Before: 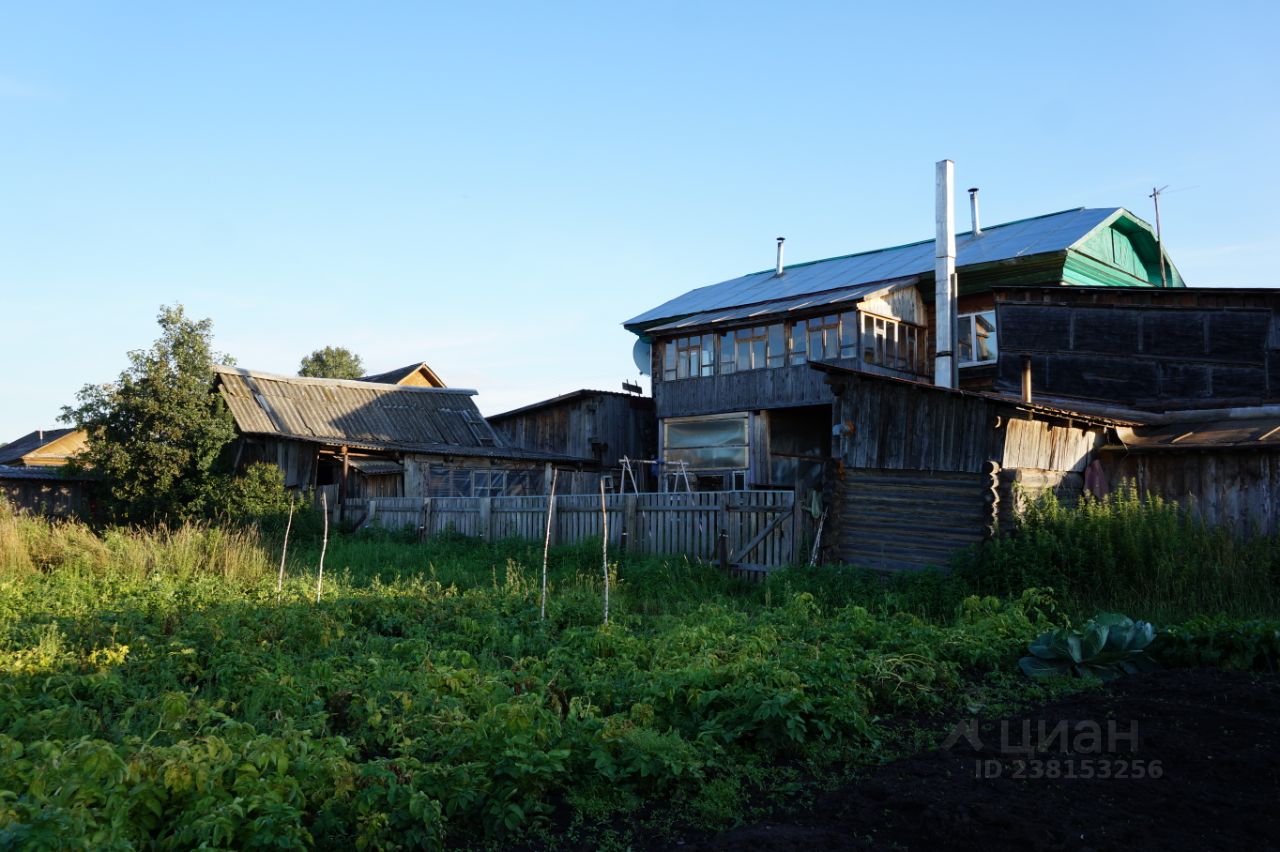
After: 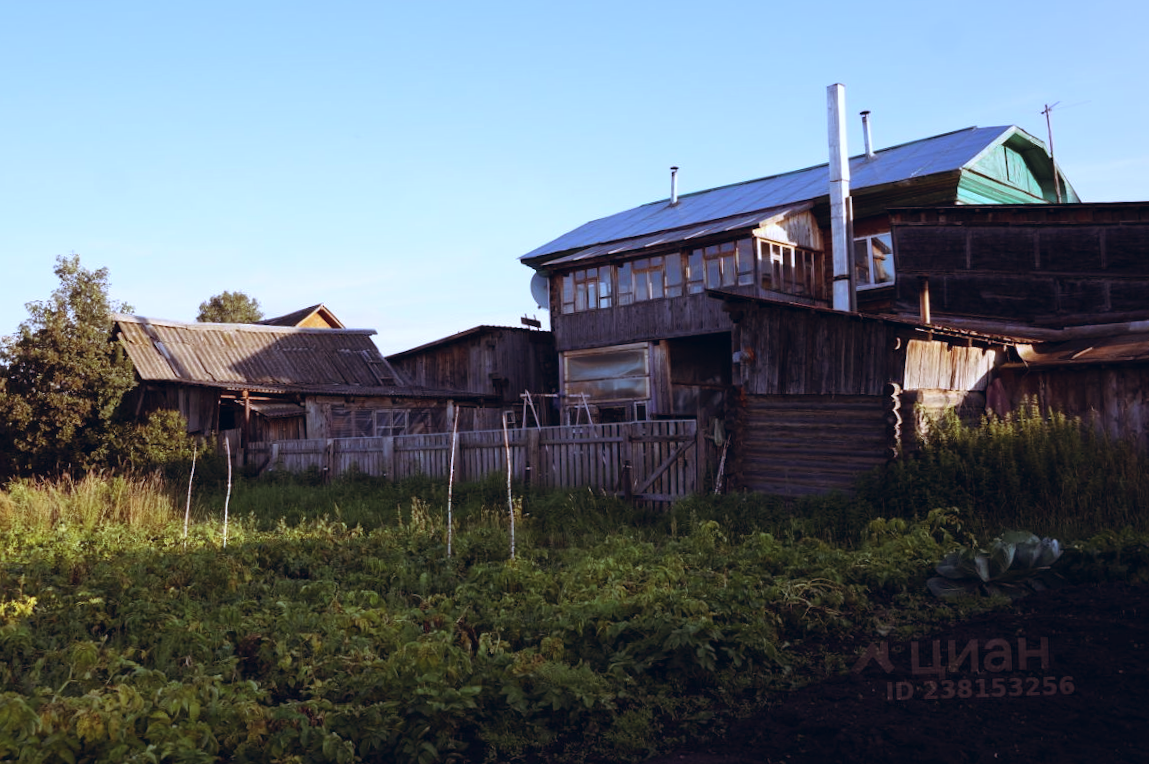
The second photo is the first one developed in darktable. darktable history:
rgb levels: mode RGB, independent channels, levels [[0, 0.5, 1], [0, 0.521, 1], [0, 0.536, 1]]
color balance rgb: shadows lift › chroma 9.92%, shadows lift › hue 45.12°, power › luminance 3.26%, power › hue 231.93°, global offset › luminance 0.4%, global offset › chroma 0.21%, global offset › hue 255.02°
white balance: red 0.967, blue 1.119, emerald 0.756
crop and rotate: angle 1.96°, left 5.673%, top 5.673%
contrast brightness saturation: saturation -0.05
